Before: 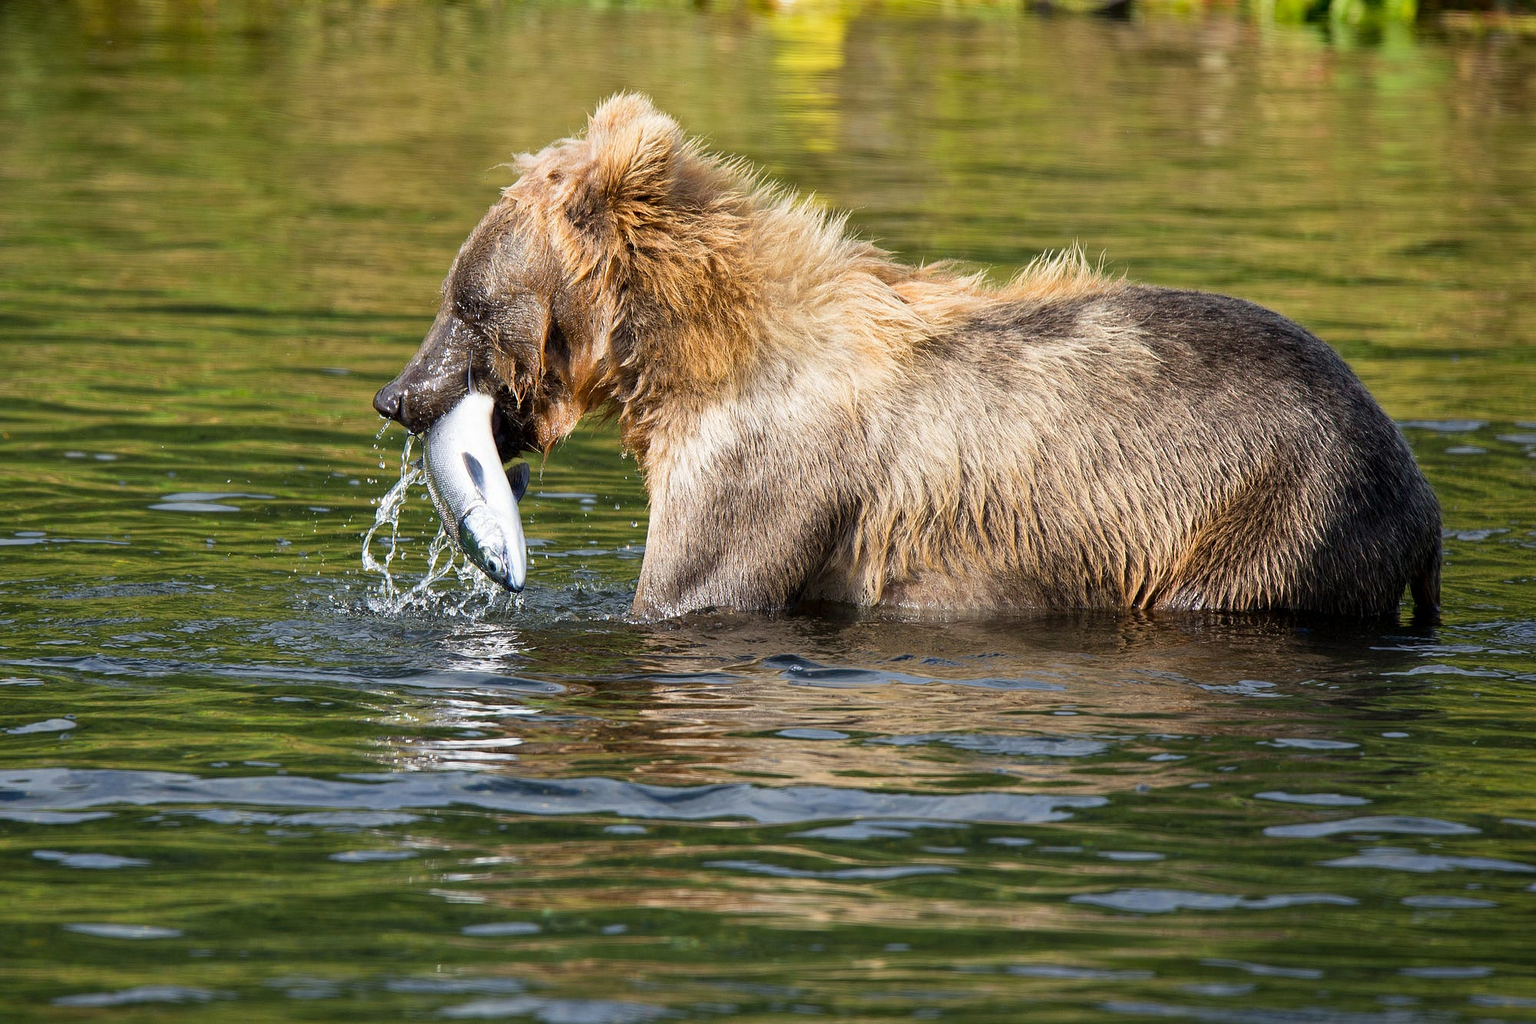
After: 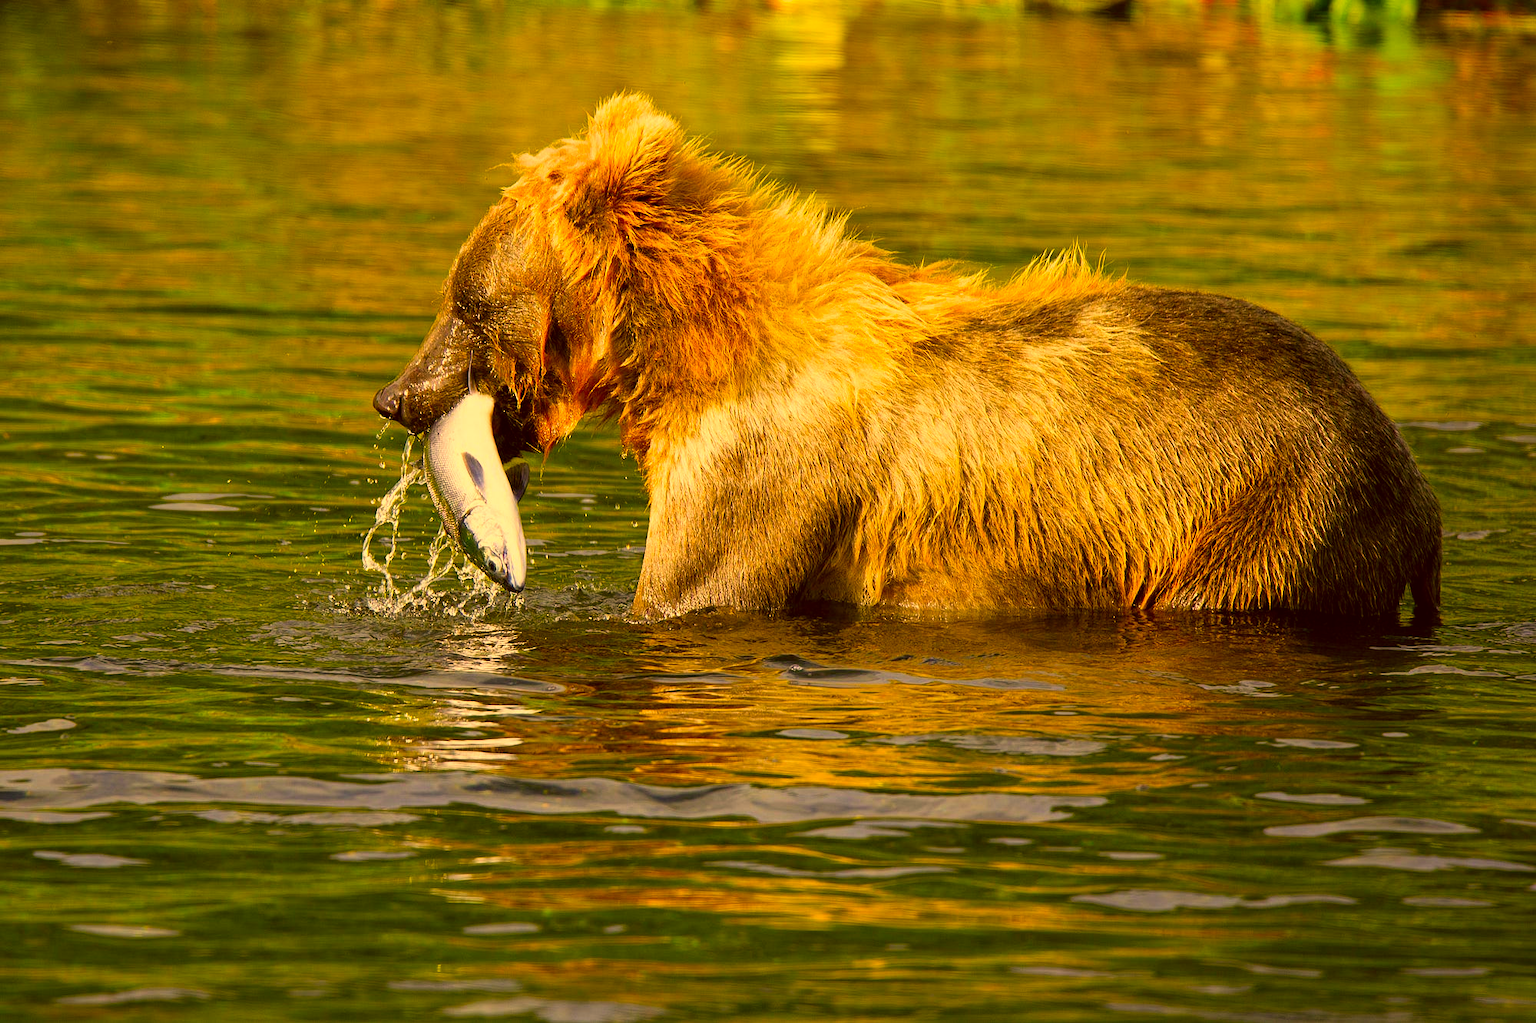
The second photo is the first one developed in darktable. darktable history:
color correction: highlights a* 10.59, highlights b* 30.51, shadows a* 2.77, shadows b* 17.49, saturation 1.74
